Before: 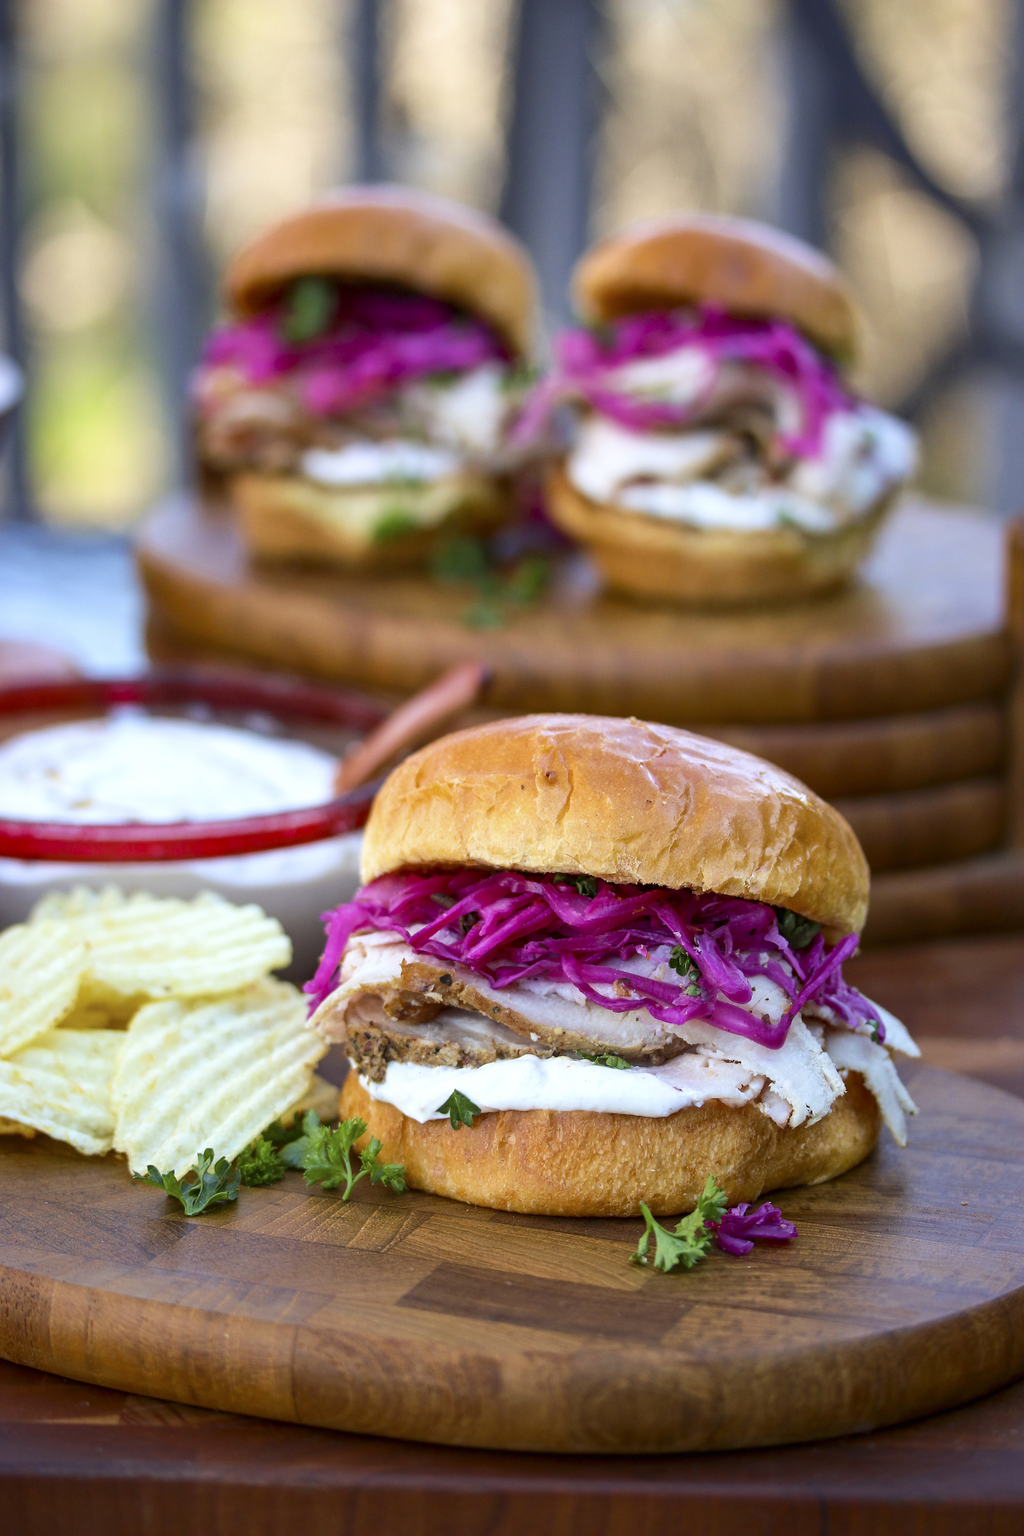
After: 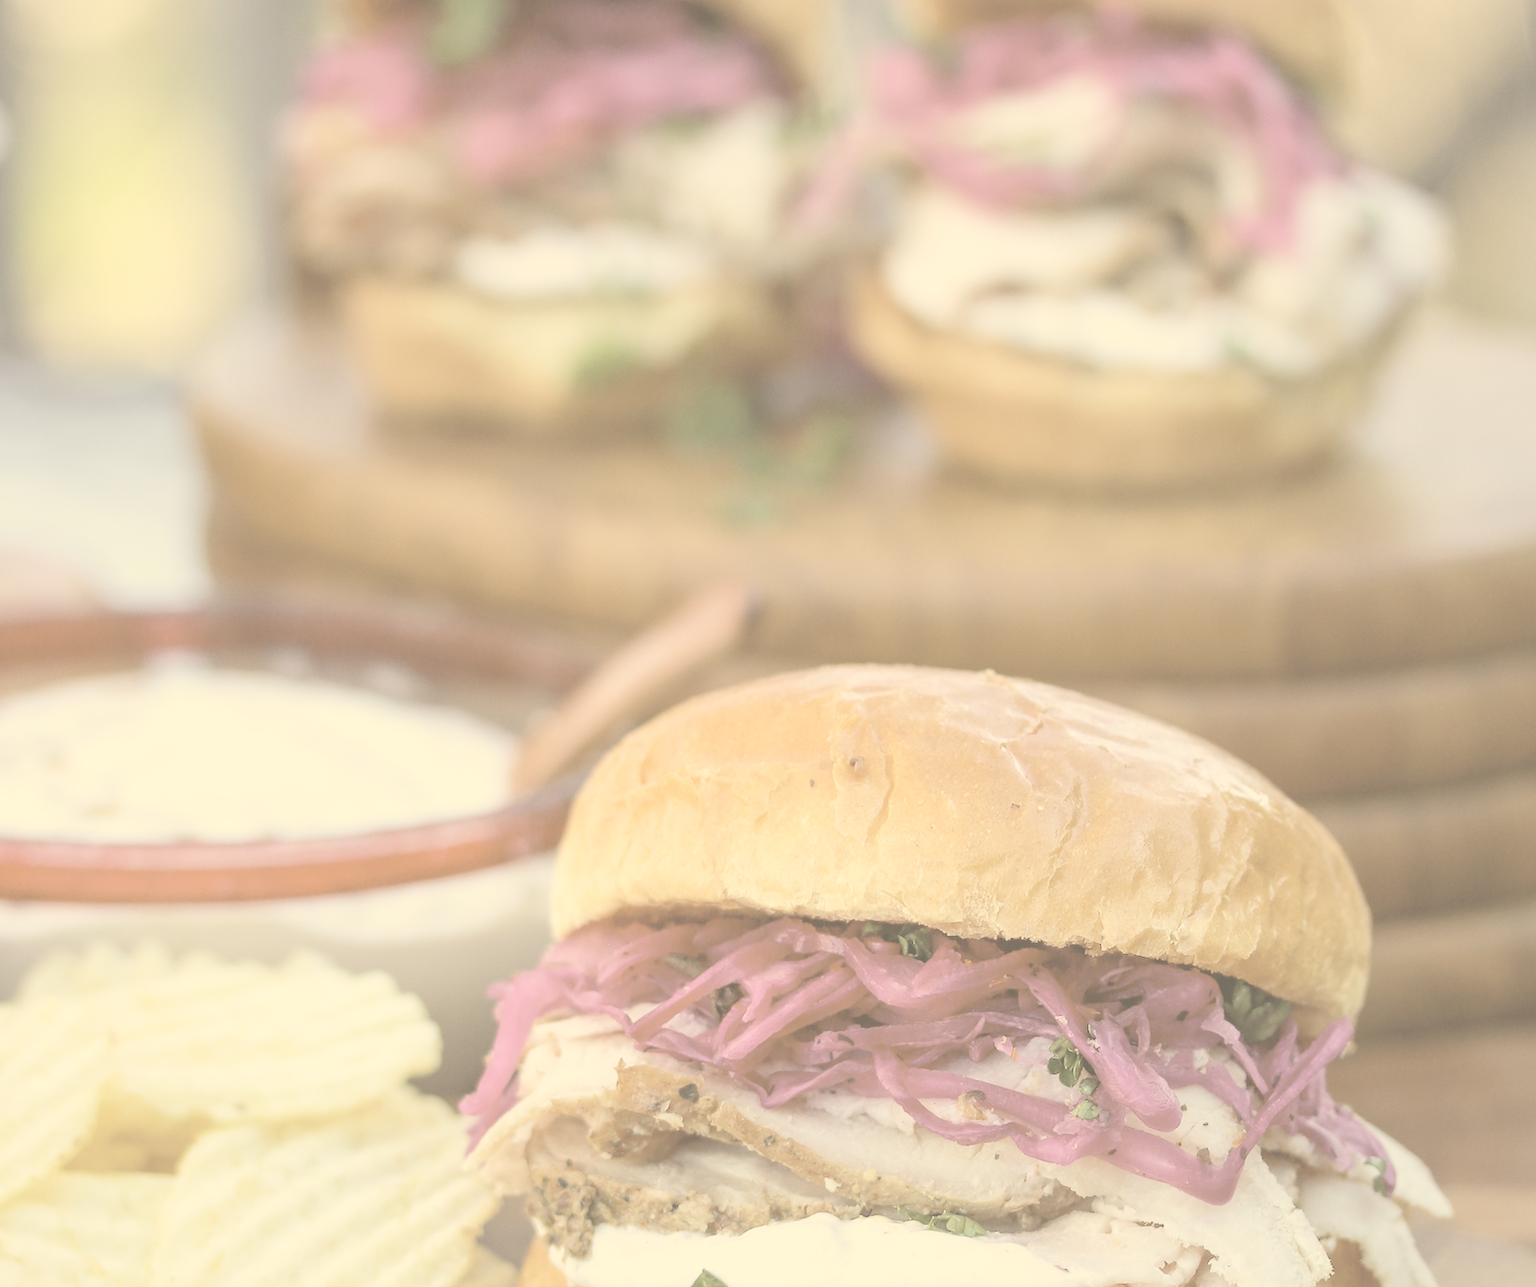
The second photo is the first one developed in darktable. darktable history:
color correction: highlights a* 1.47, highlights b* 18.29
exposure: black level correction 0, exposure 0.499 EV, compensate highlight preservation false
crop: left 1.798%, top 19.576%, right 4.938%, bottom 28.3%
contrast brightness saturation: contrast -0.302, brightness 0.764, saturation -0.764
